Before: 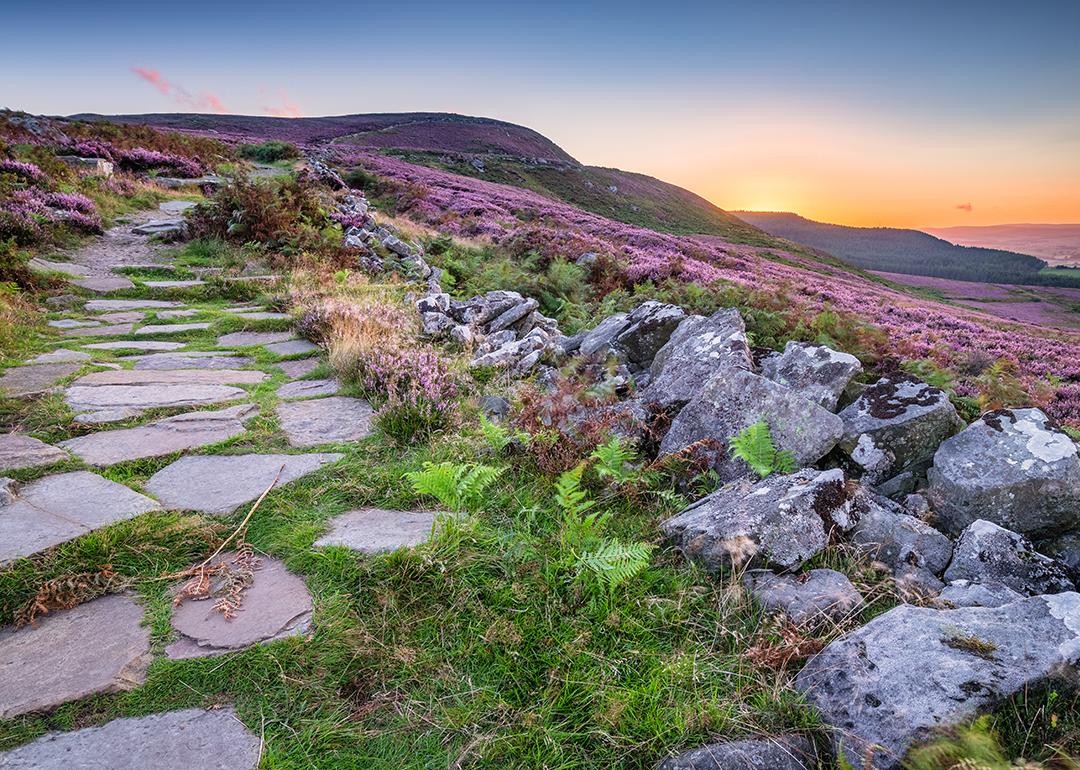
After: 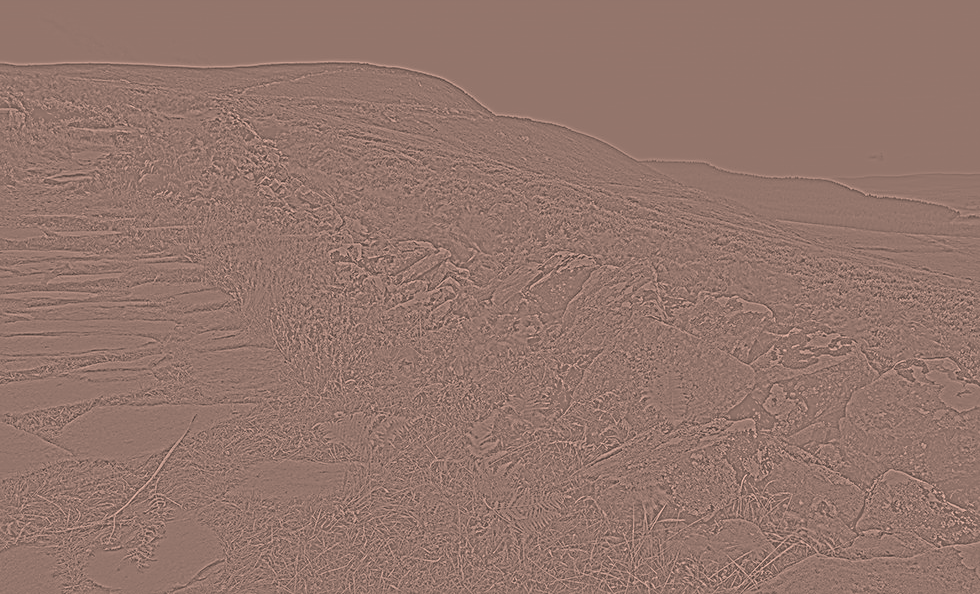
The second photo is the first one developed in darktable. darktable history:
sharpen: on, module defaults
color balance rgb: perceptual saturation grading › global saturation 20%, perceptual saturation grading › highlights -25%, perceptual saturation grading › shadows 50%
color correction: highlights a* 21.16, highlights b* 19.61
crop: left 8.155%, top 6.611%, bottom 15.385%
levels: levels [0, 0.48, 0.961]
highpass: sharpness 5.84%, contrast boost 8.44%
local contrast: detail 130%
